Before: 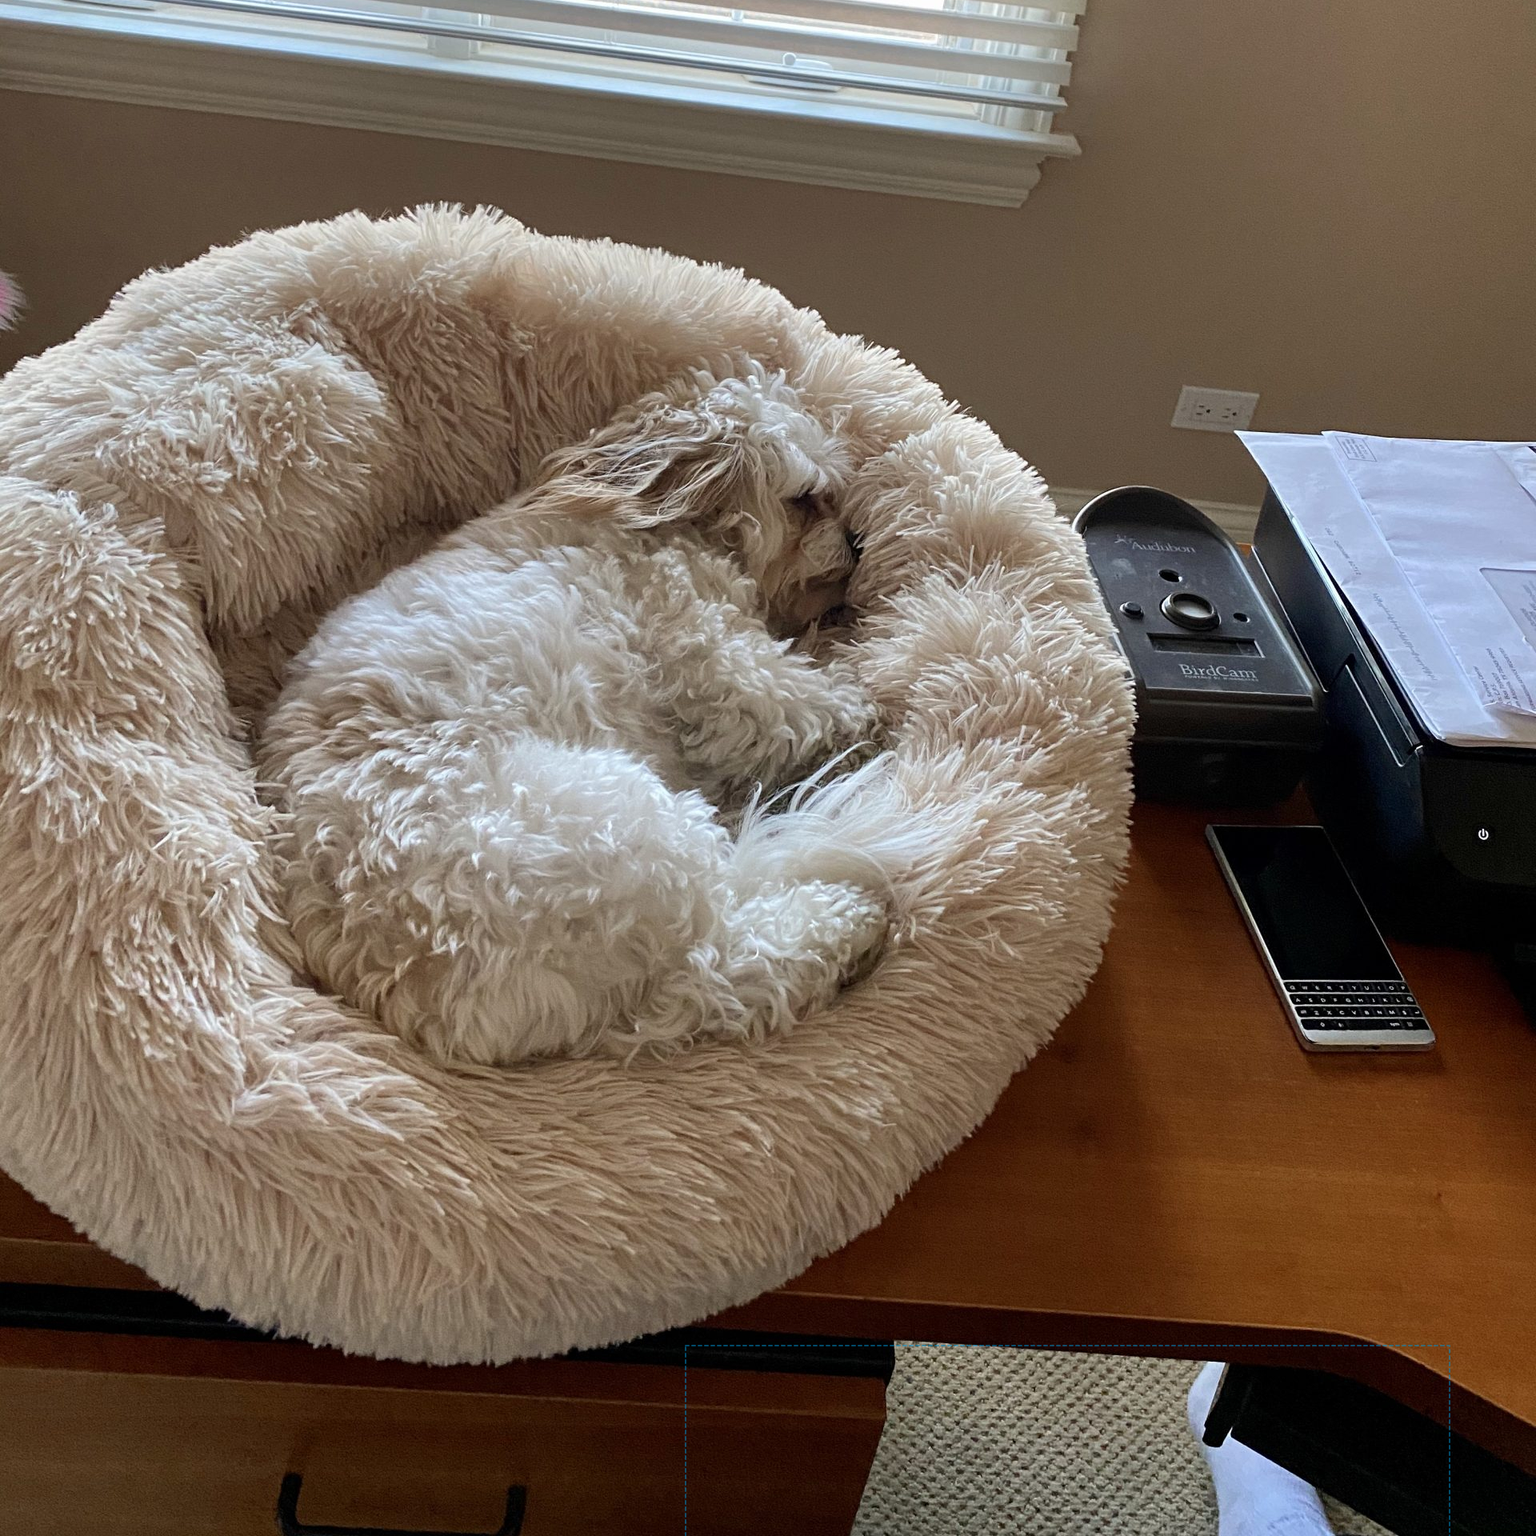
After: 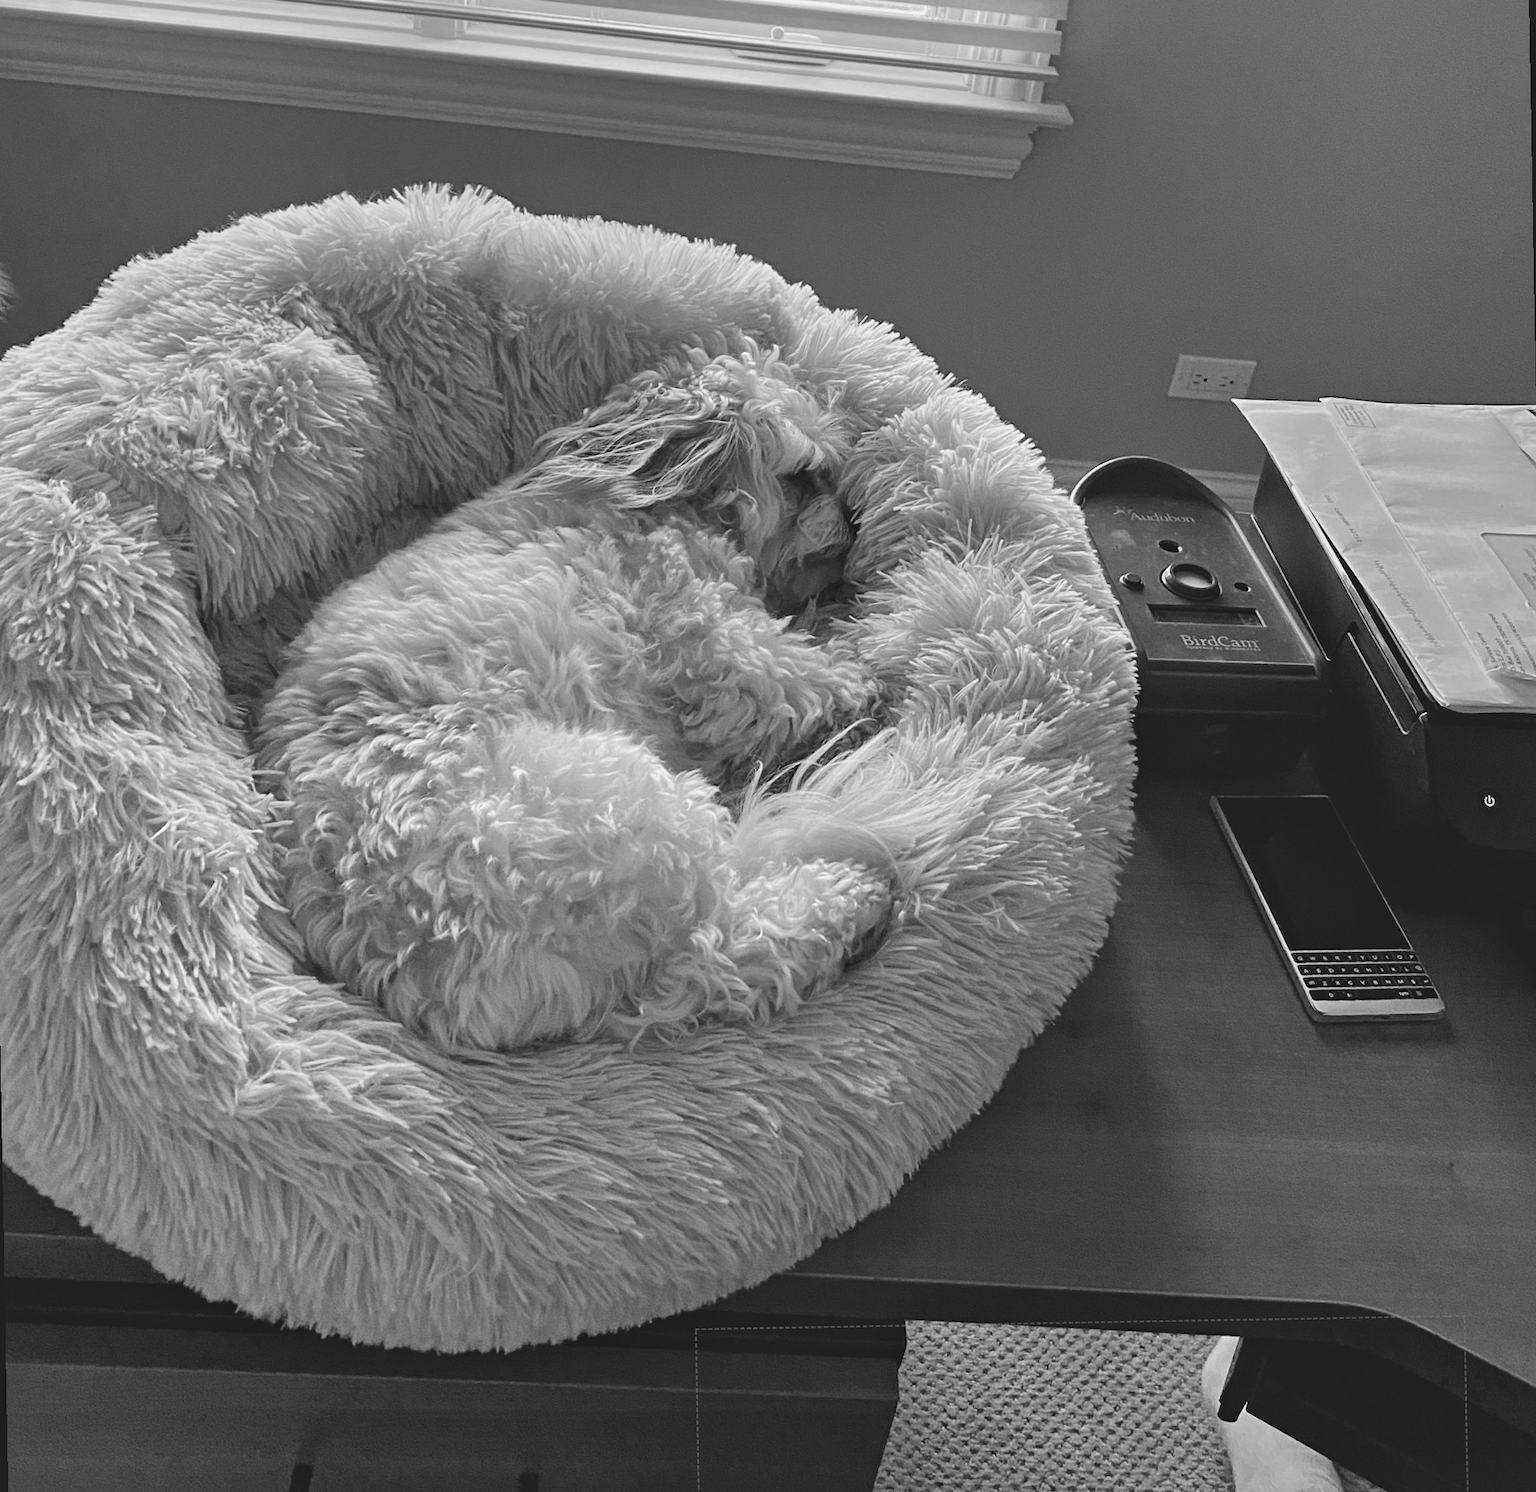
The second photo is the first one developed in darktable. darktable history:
monochrome: a -6.99, b 35.61, size 1.4
rotate and perspective: rotation -1°, crop left 0.011, crop right 0.989, crop top 0.025, crop bottom 0.975
color balance: lift [1.01, 1, 1, 1], gamma [1.097, 1, 1, 1], gain [0.85, 1, 1, 1]
local contrast: mode bilateral grid, contrast 30, coarseness 25, midtone range 0.2
